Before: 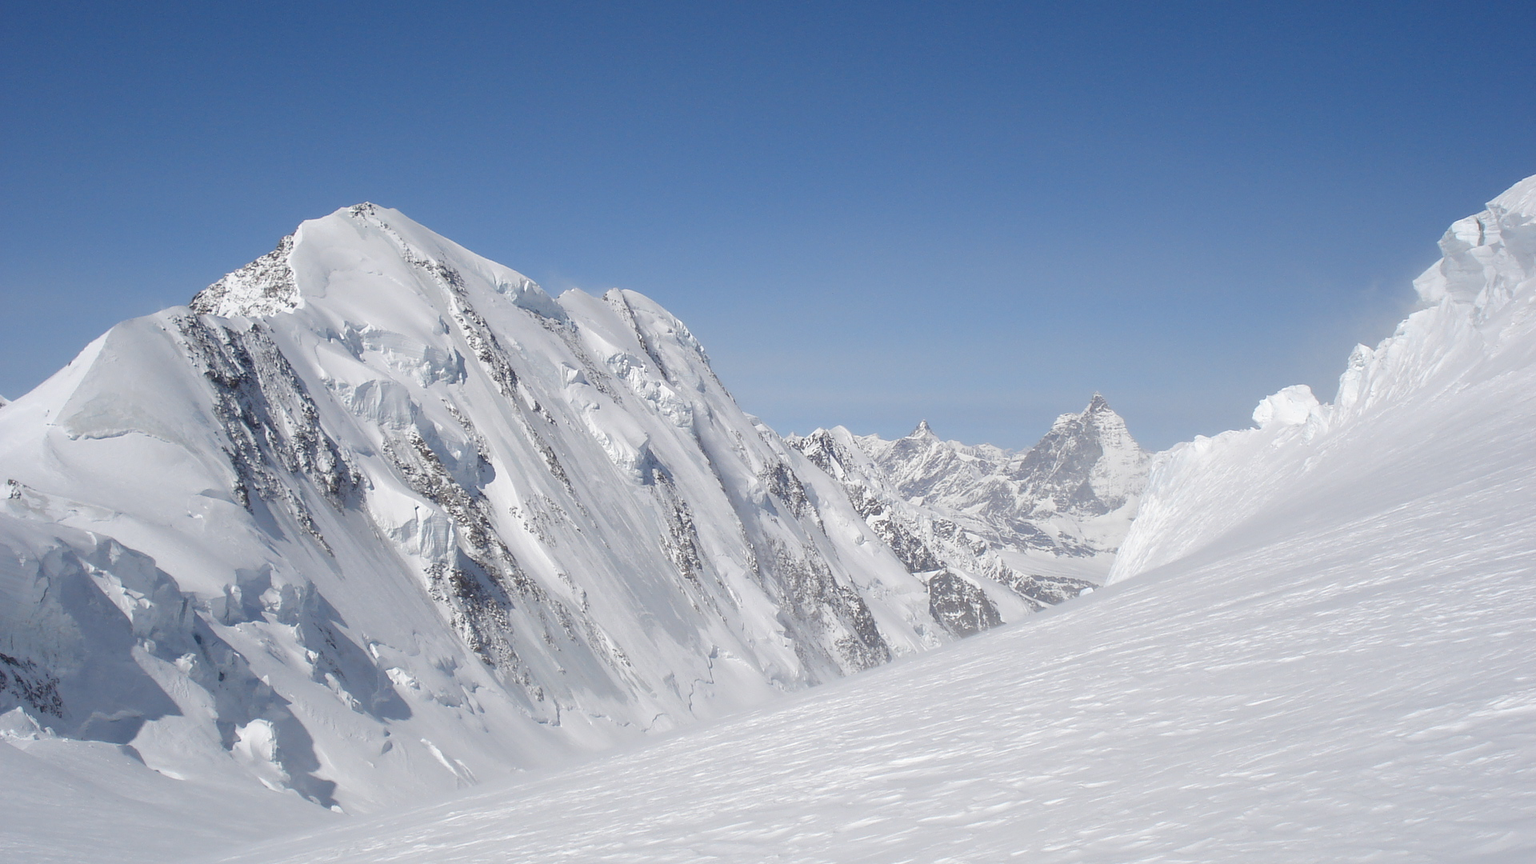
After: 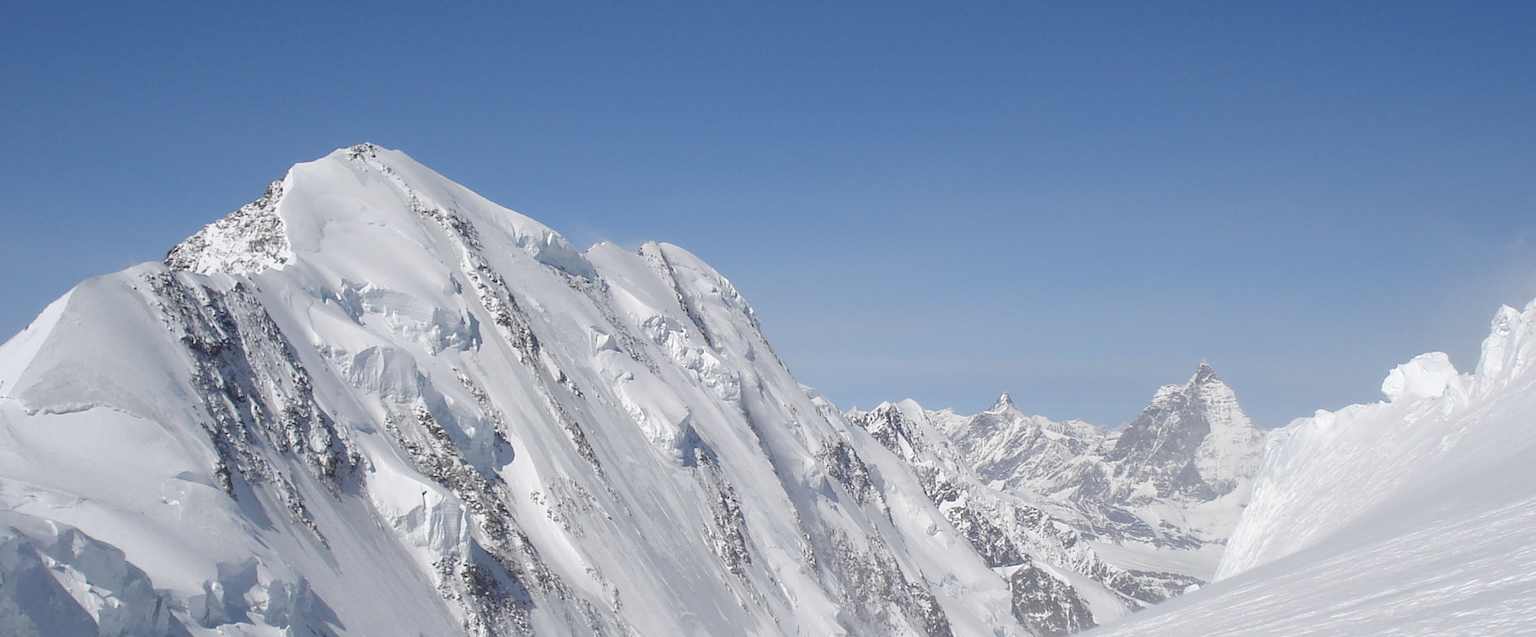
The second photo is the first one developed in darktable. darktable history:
crop: left 3.022%, top 9.007%, right 9.658%, bottom 26.544%
